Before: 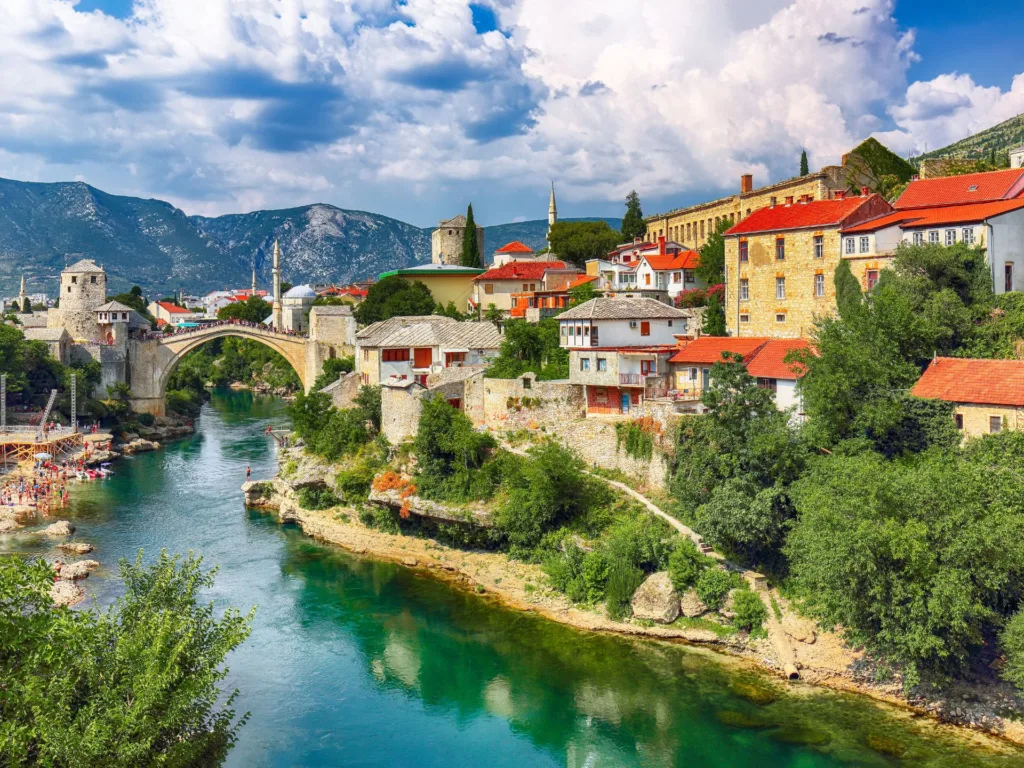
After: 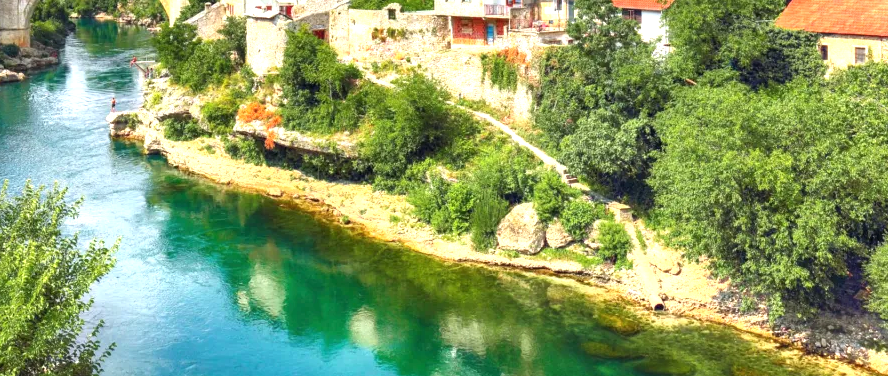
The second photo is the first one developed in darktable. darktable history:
exposure: black level correction -0.001, exposure 0.91 EV, compensate highlight preservation false
crop and rotate: left 13.264%, top 48.174%, bottom 2.794%
